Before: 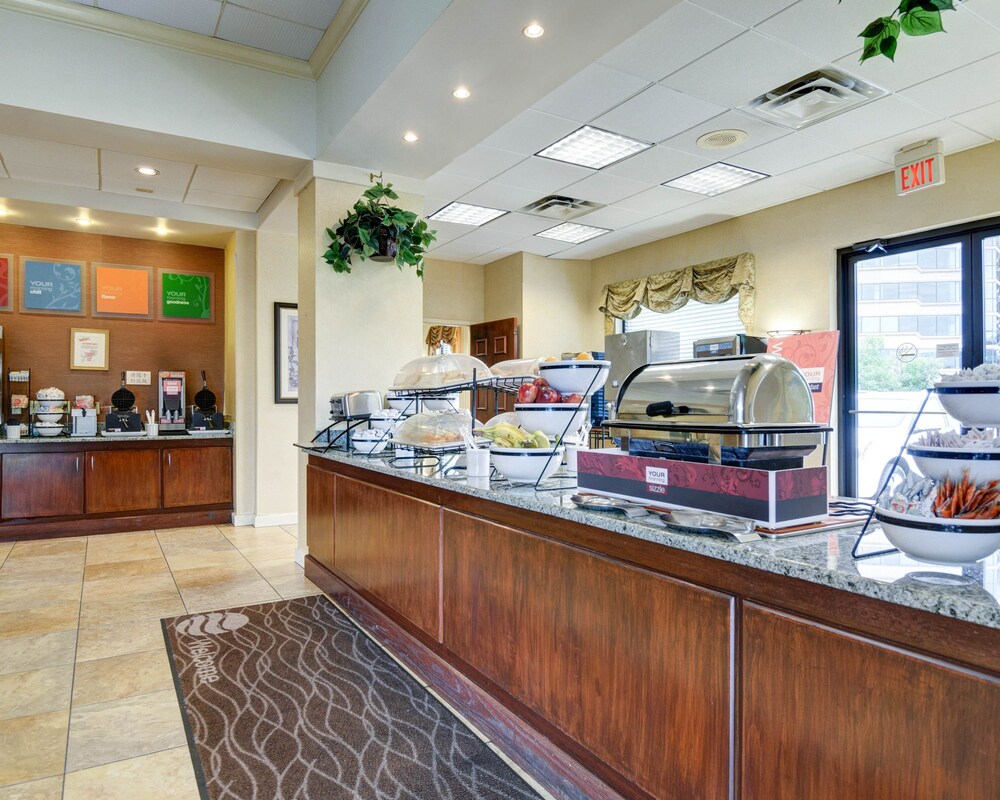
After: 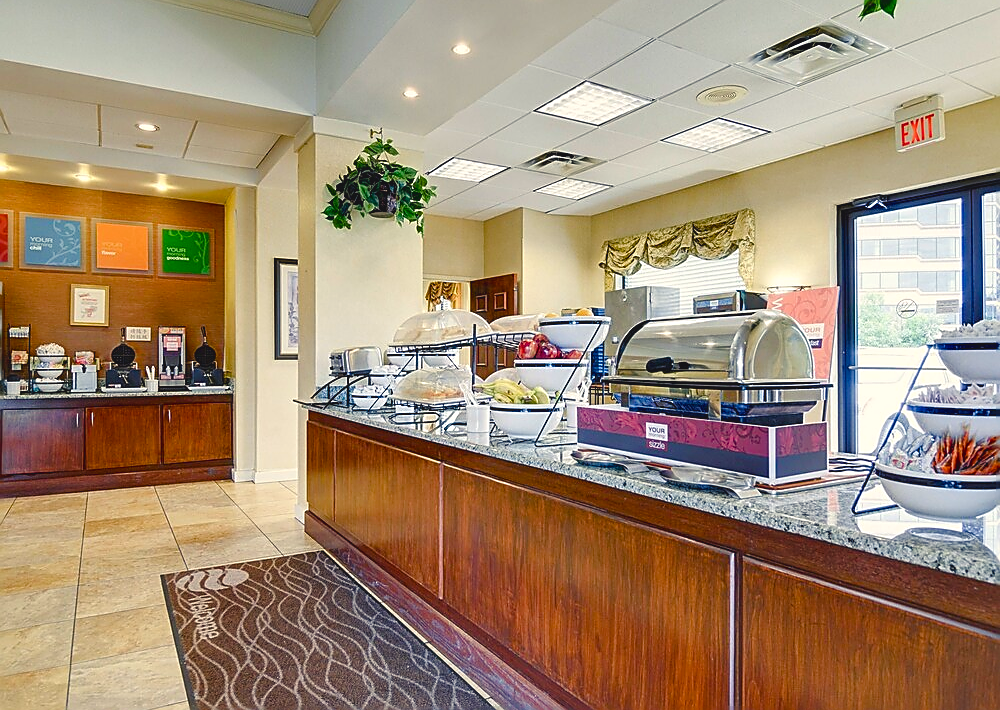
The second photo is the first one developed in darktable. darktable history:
crop and rotate: top 5.609%, bottom 5.609%
sharpen: radius 1.4, amount 1.25, threshold 0.7
color balance rgb: shadows lift › chroma 3%, shadows lift › hue 280.8°, power › hue 330°, highlights gain › chroma 3%, highlights gain › hue 75.6°, global offset › luminance 0.7%, perceptual saturation grading › global saturation 20%, perceptual saturation grading › highlights -25%, perceptual saturation grading › shadows 50%, global vibrance 20.33%
